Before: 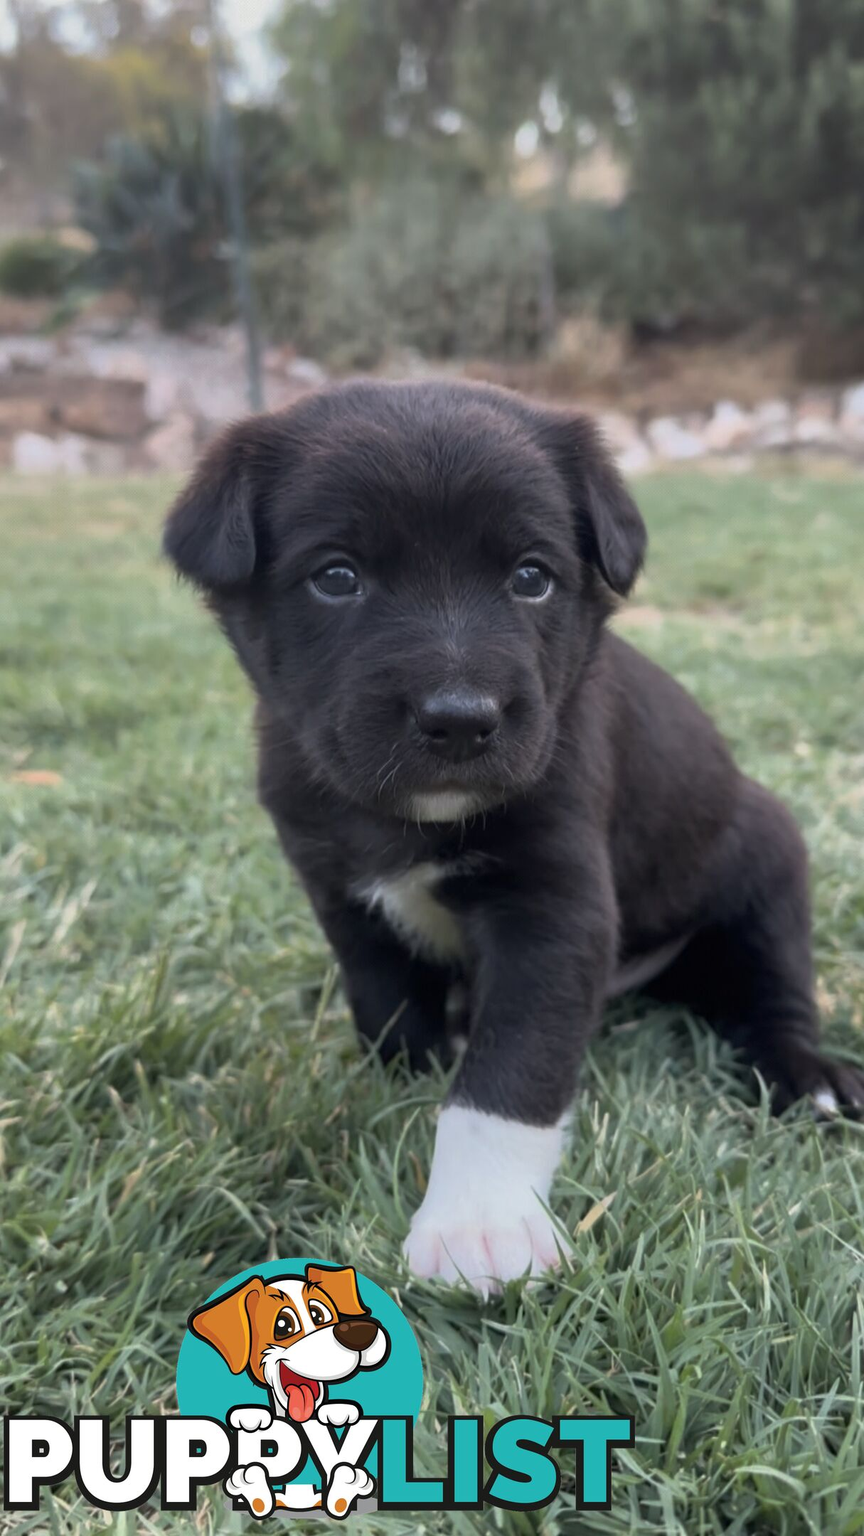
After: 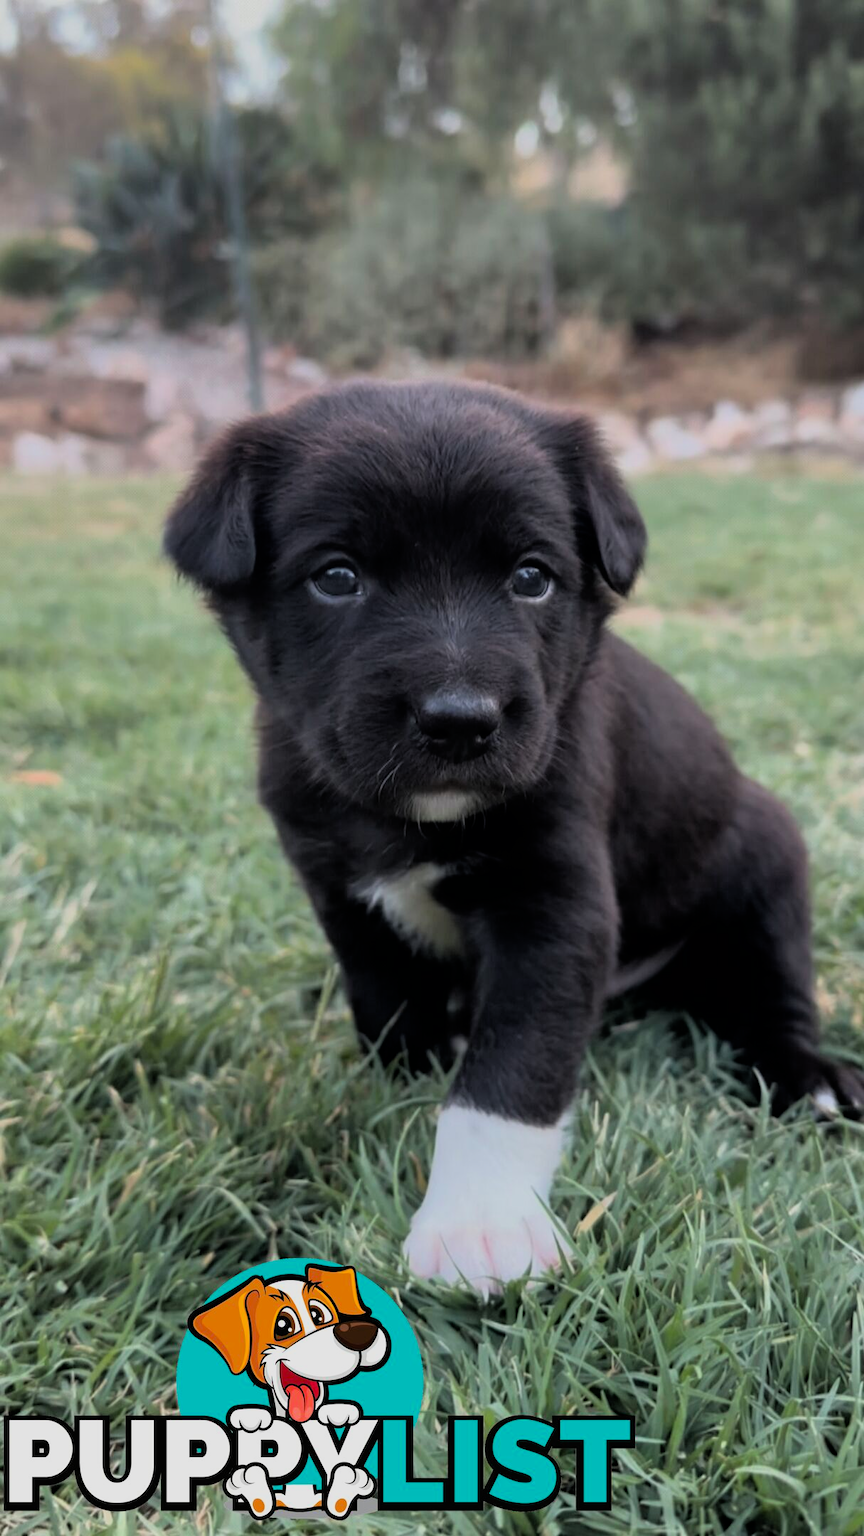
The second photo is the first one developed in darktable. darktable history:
filmic rgb: black relative exposure -7.76 EV, white relative exposure 4.45 EV, threshold 2.95 EV, hardness 3.76, latitude 49.36%, contrast 1.101, color science v6 (2022), enable highlight reconstruction true
